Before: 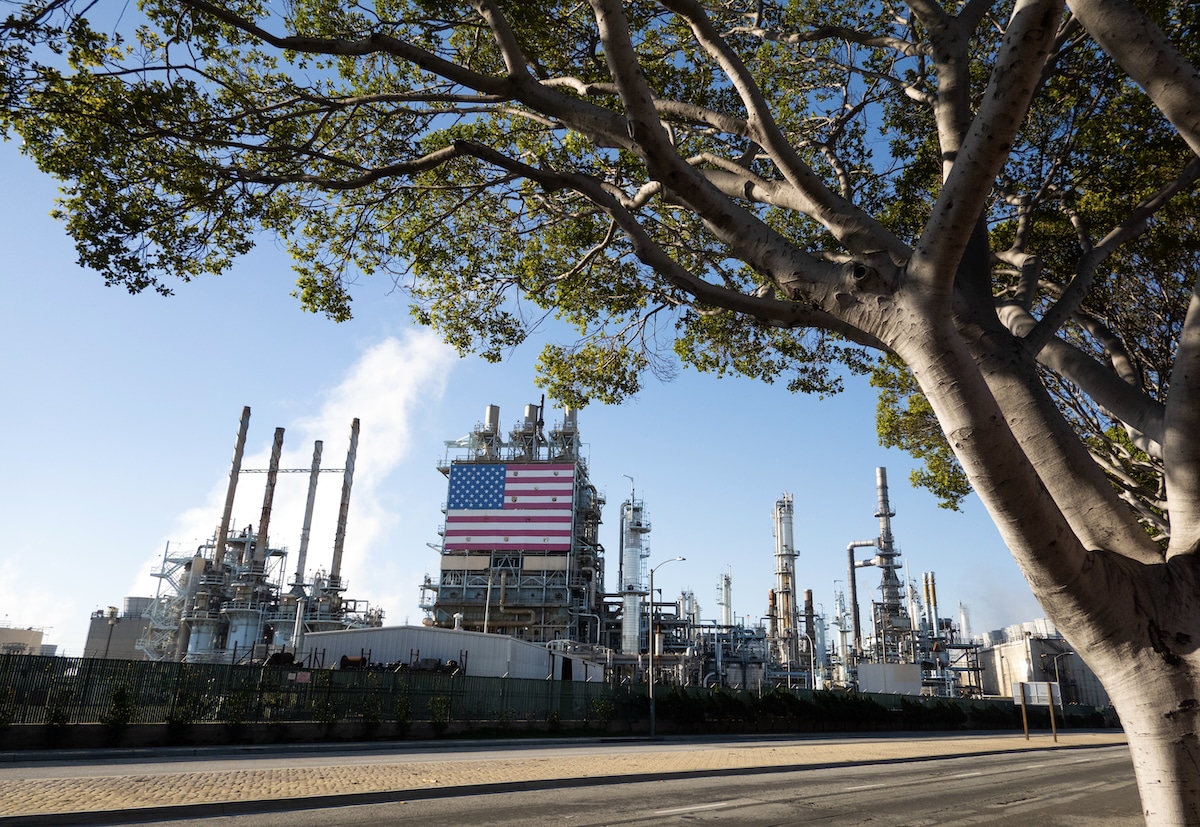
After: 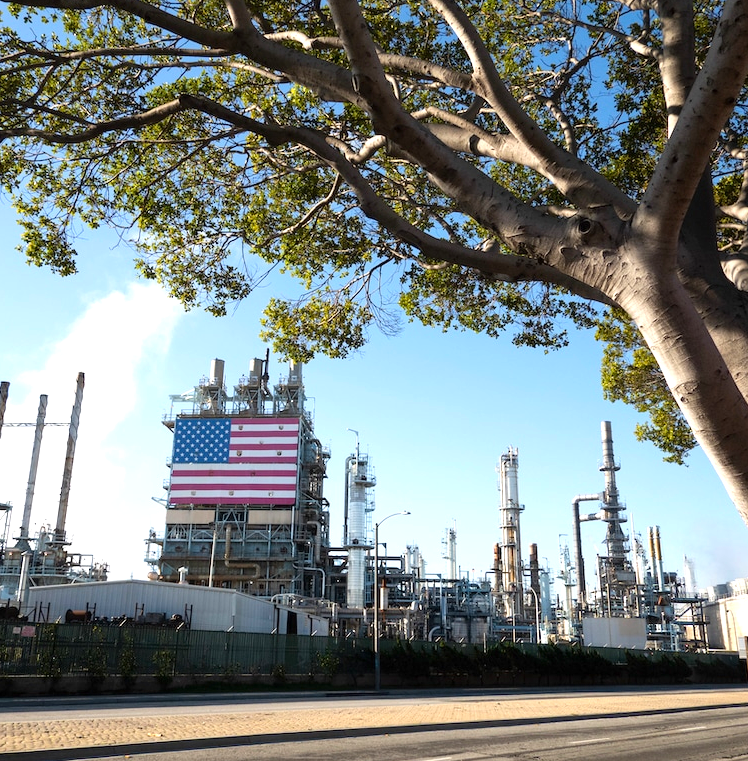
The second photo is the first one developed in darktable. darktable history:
exposure: exposure 0.559 EV, compensate highlight preservation false
crop and rotate: left 22.918%, top 5.629%, right 14.711%, bottom 2.247%
